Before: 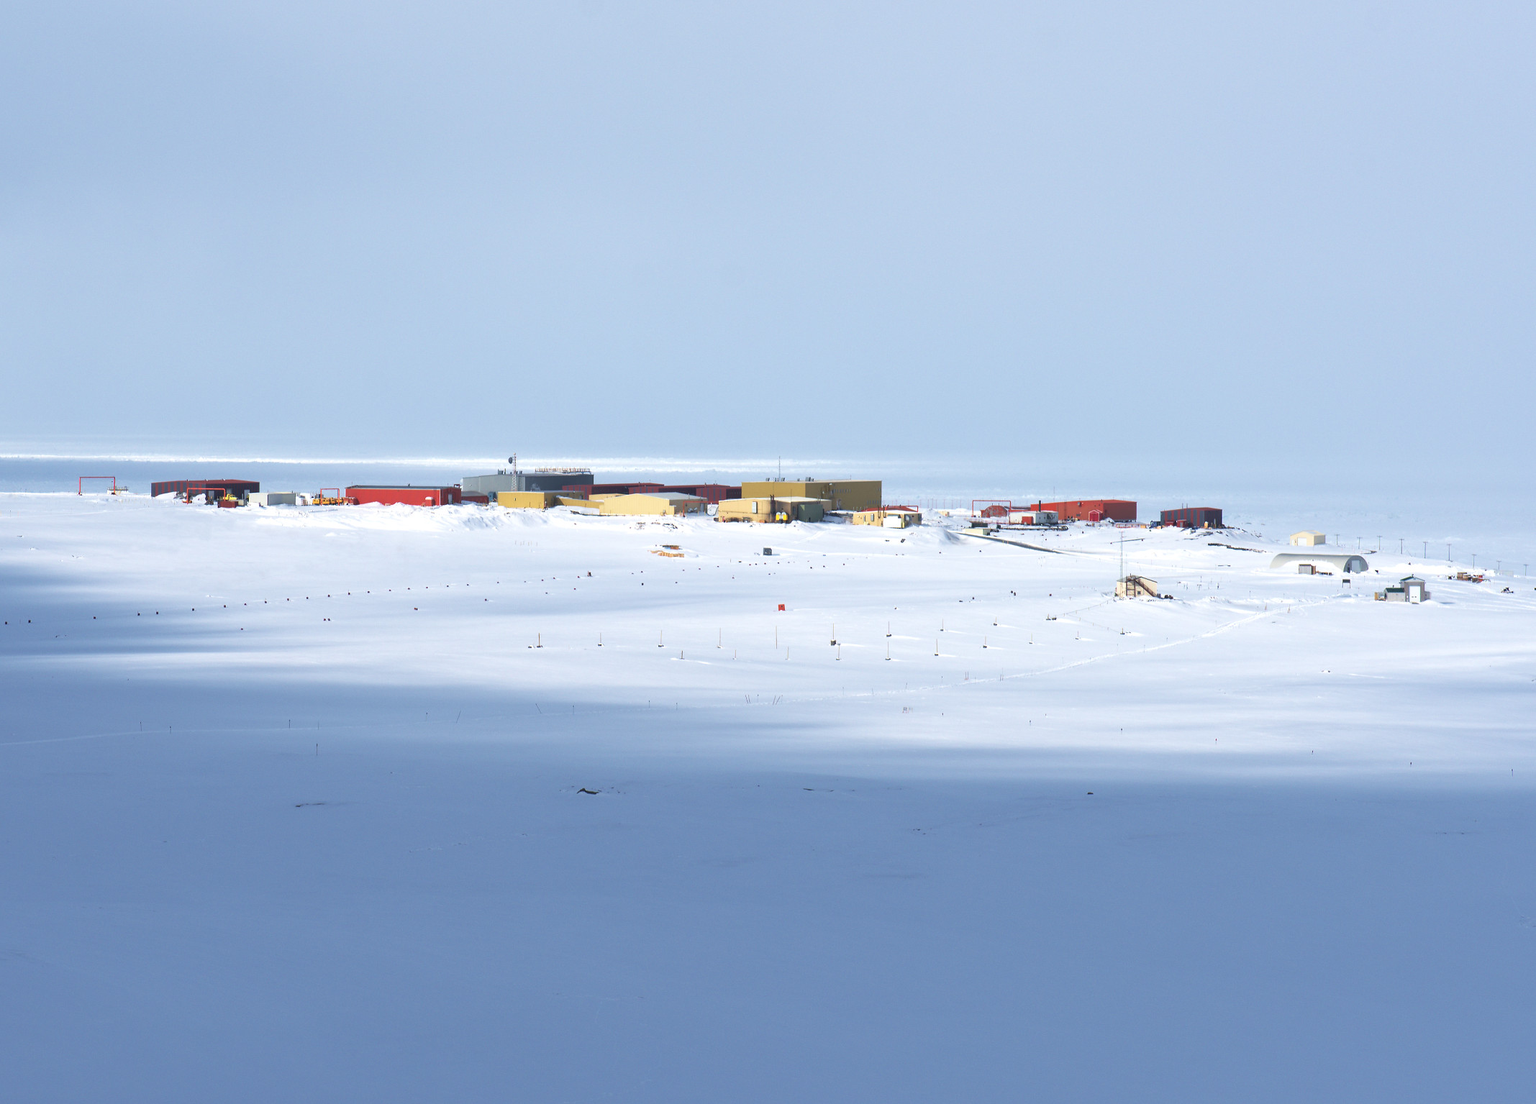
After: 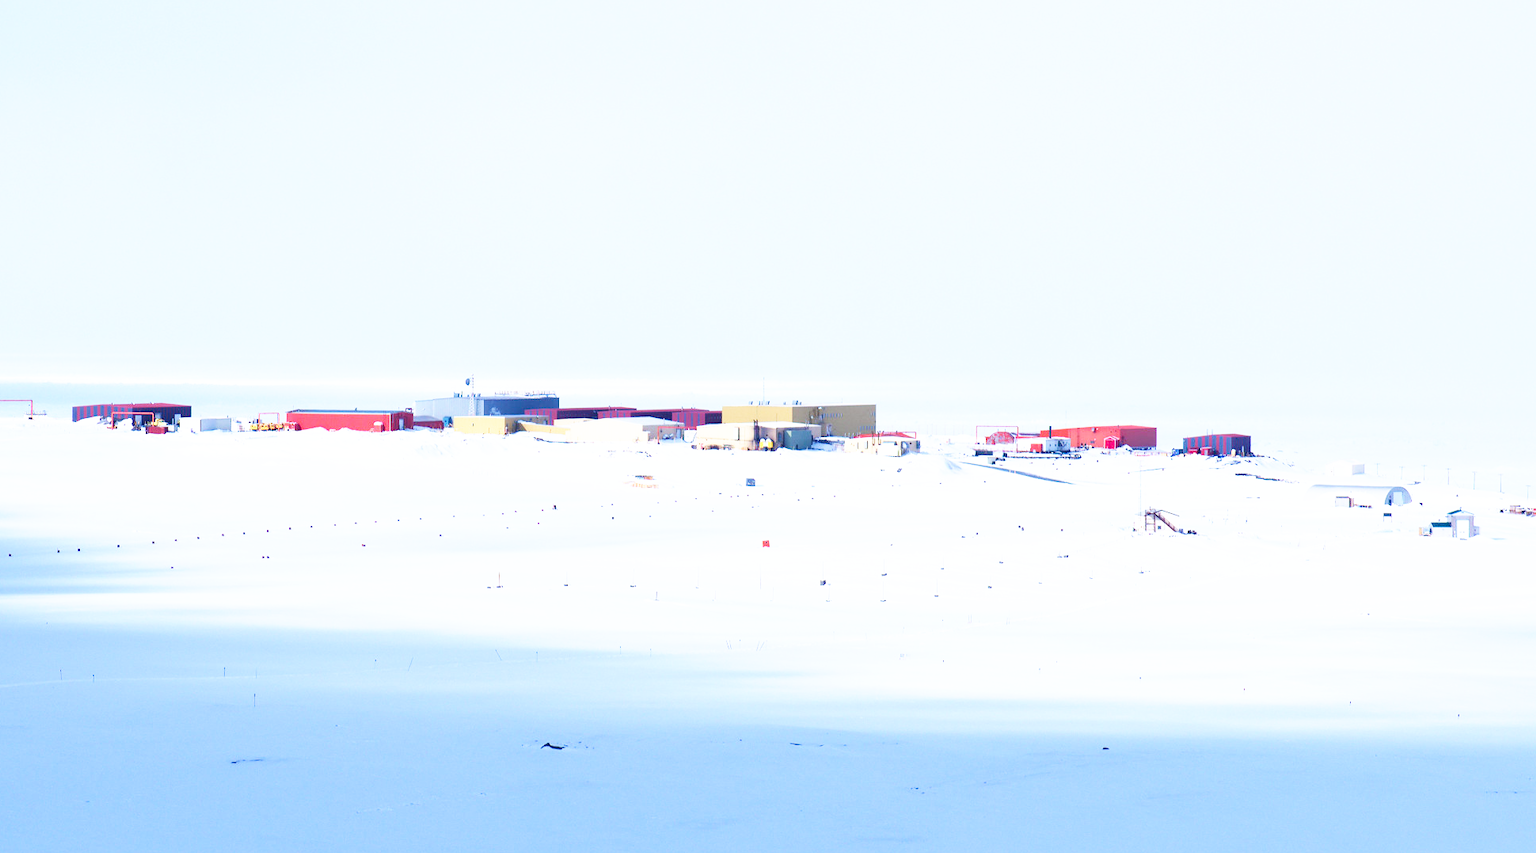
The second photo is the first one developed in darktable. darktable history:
base curve: curves: ch0 [(0, 0) (0.007, 0.004) (0.027, 0.03) (0.046, 0.07) (0.207, 0.54) (0.442, 0.872) (0.673, 0.972) (1, 1)], preserve colors none
crop: left 5.596%, top 10.314%, right 3.534%, bottom 19.395%
color calibration: illuminant as shot in camera, x 0.377, y 0.392, temperature 4169.3 K, saturation algorithm version 1 (2020)
color balance rgb: linear chroma grading › global chroma 3.45%, perceptual saturation grading › global saturation 11.24%, perceptual brilliance grading › global brilliance 3.04%, global vibrance 2.8%
